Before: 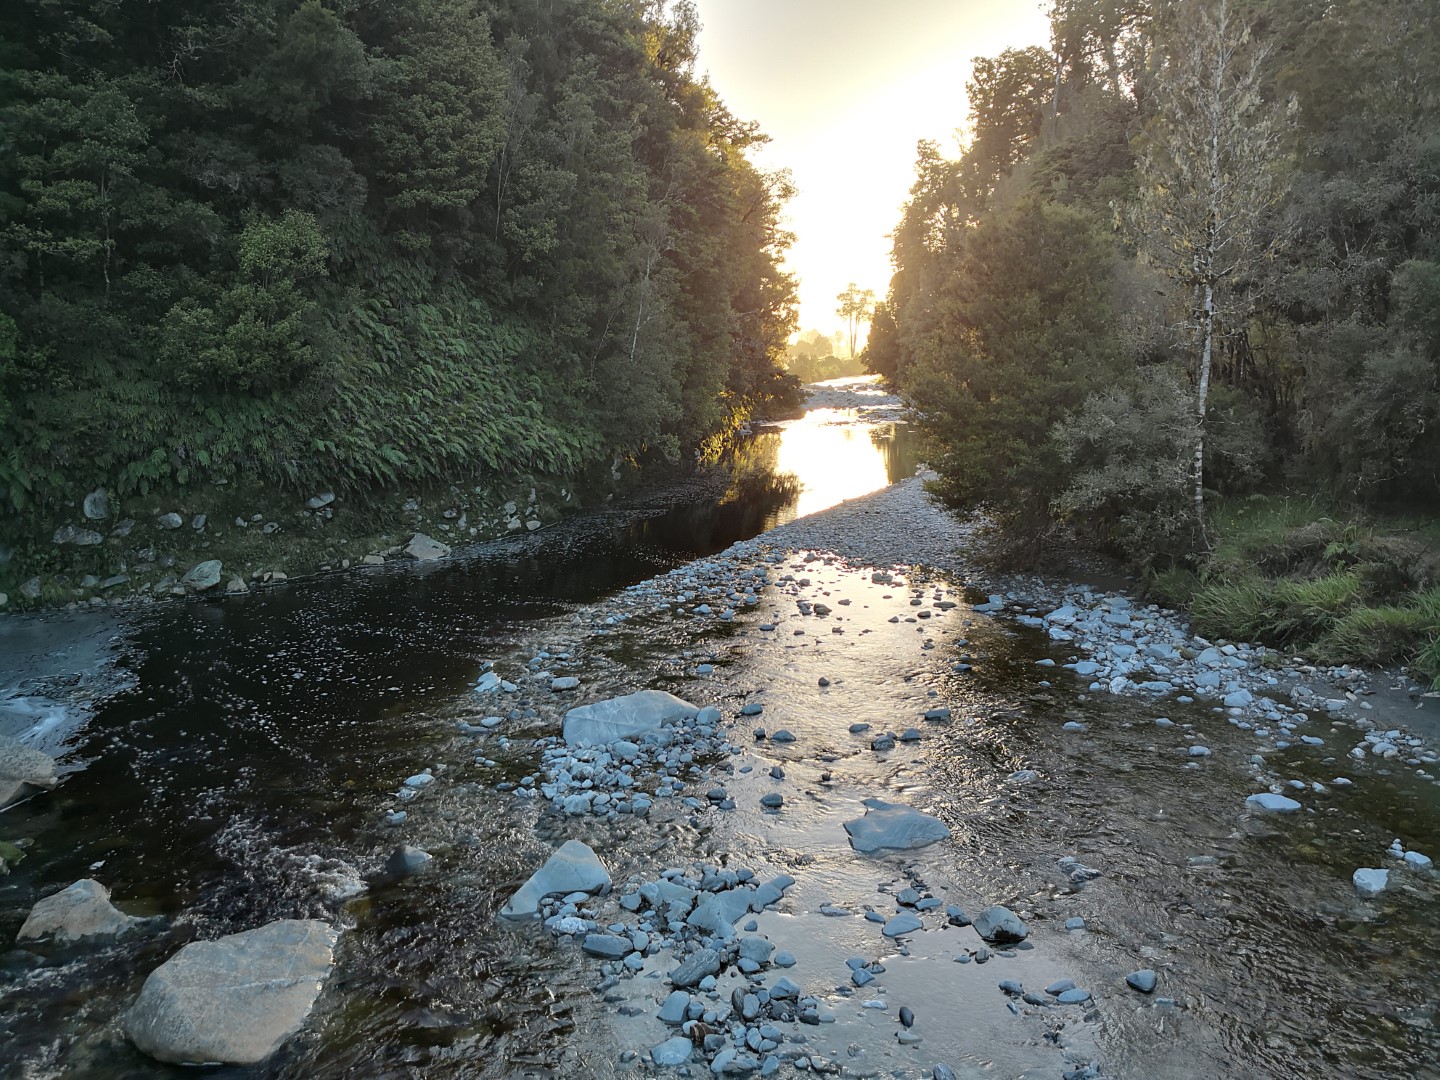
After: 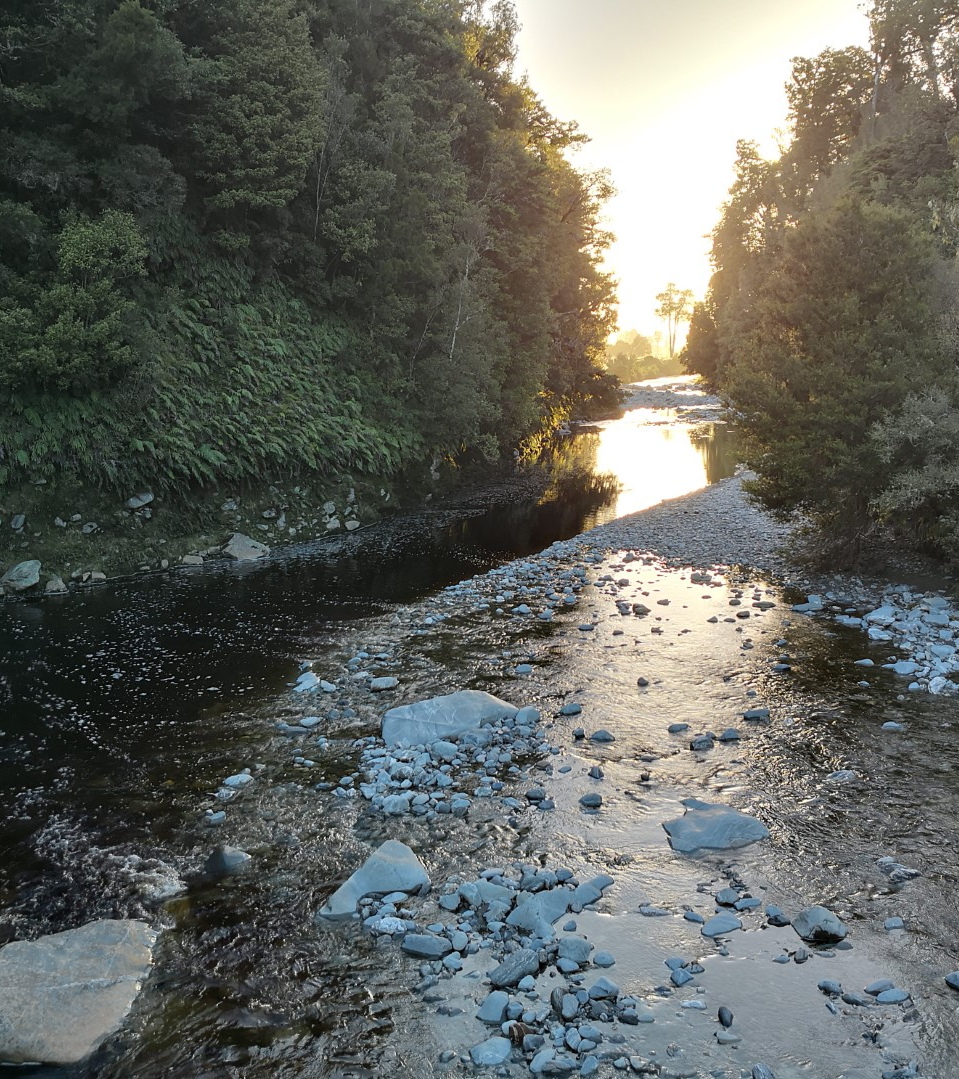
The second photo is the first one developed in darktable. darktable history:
crop and rotate: left 12.575%, right 20.78%
